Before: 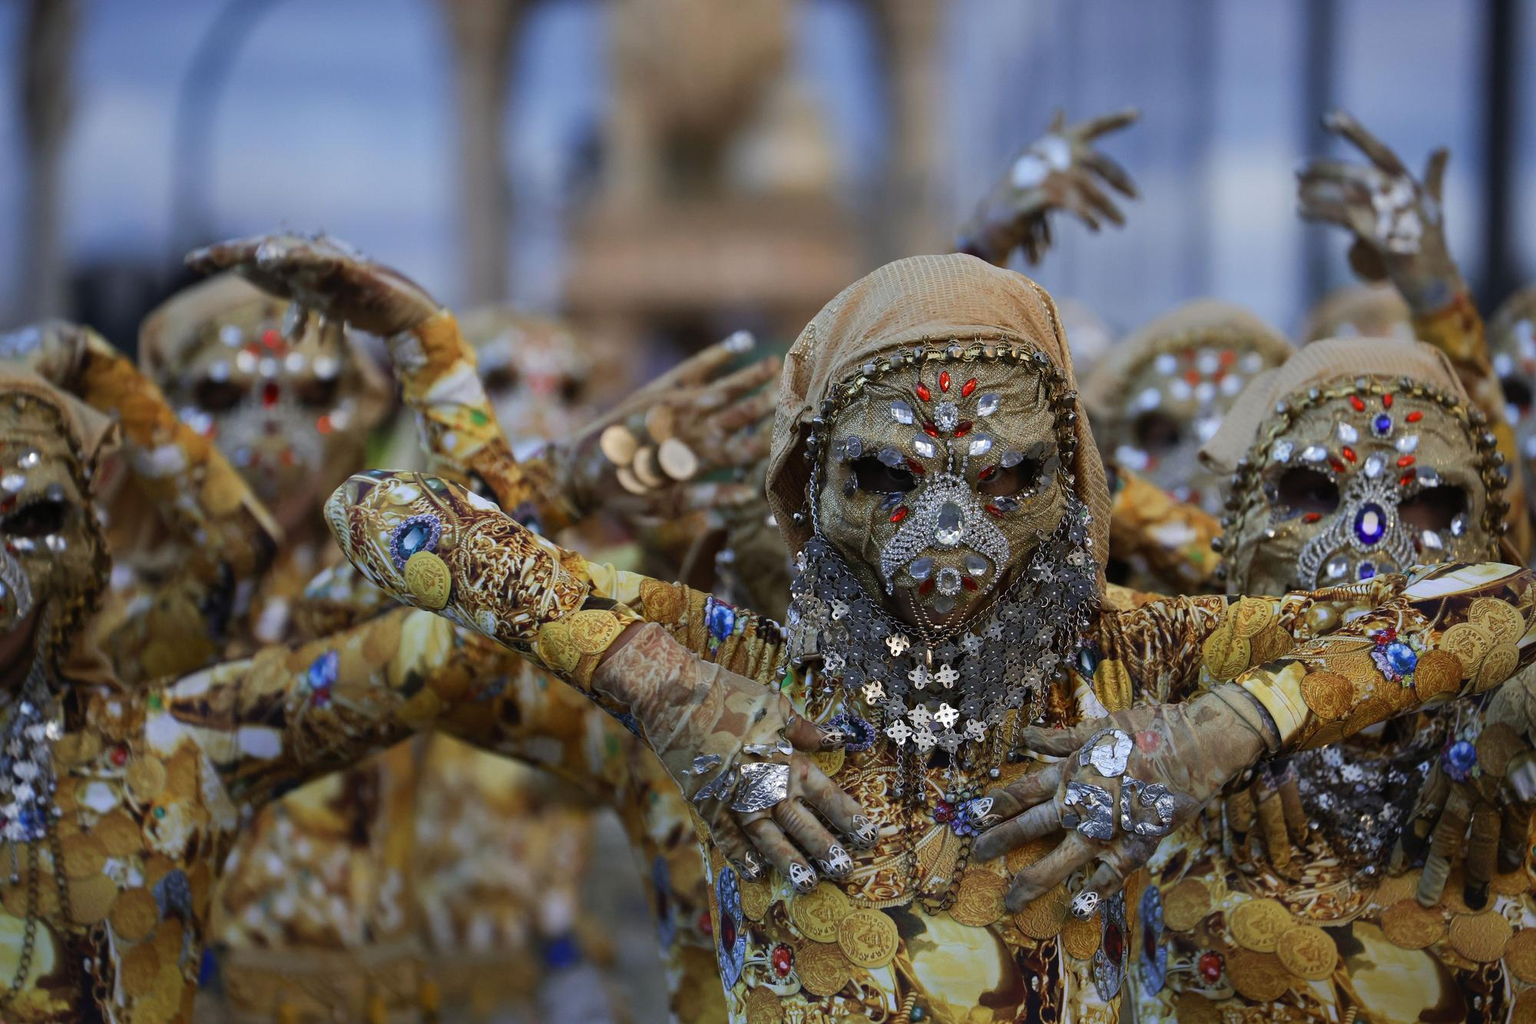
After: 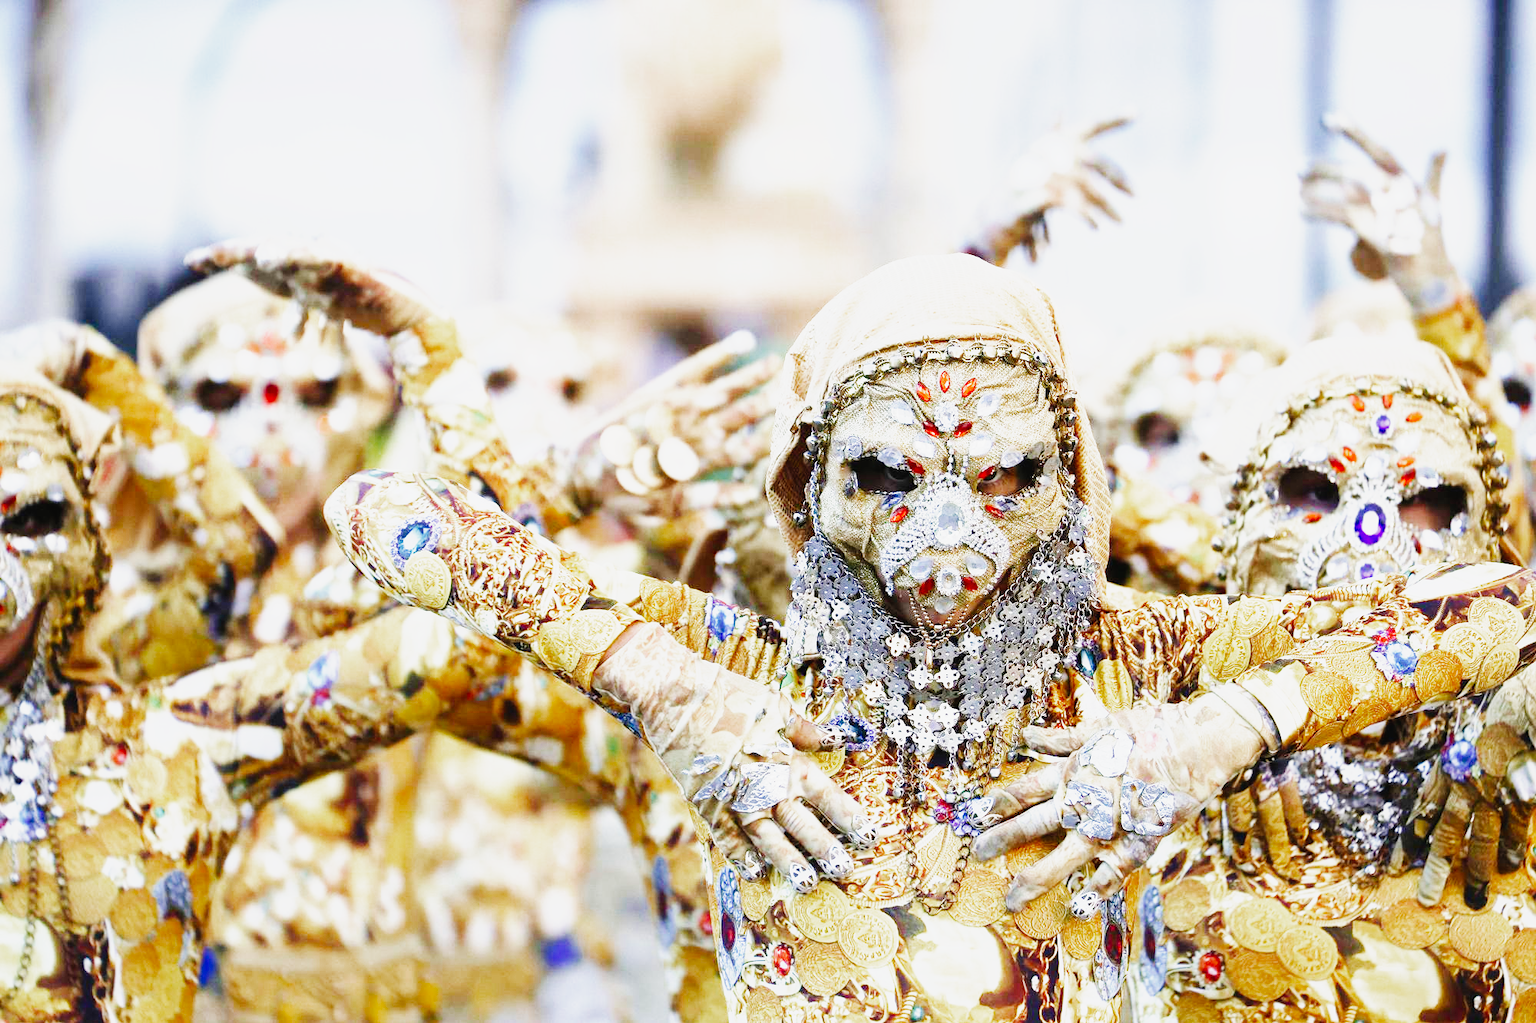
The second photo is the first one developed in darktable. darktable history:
tone curve: curves: ch0 [(0, 0.019) (0.066, 0.043) (0.189, 0.182) (0.368, 0.407) (0.501, 0.564) (0.677, 0.729) (0.851, 0.861) (0.997, 0.959)]; ch1 [(0, 0) (0.187, 0.121) (0.388, 0.346) (0.437, 0.409) (0.474, 0.472) (0.499, 0.501) (0.514, 0.507) (0.548, 0.557) (0.653, 0.663) (0.812, 0.856) (1, 1)]; ch2 [(0, 0) (0.246, 0.214) (0.421, 0.427) (0.459, 0.484) (0.5, 0.504) (0.518, 0.516) (0.529, 0.548) (0.56, 0.576) (0.607, 0.63) (0.744, 0.734) (0.867, 0.821) (0.993, 0.889)], preserve colors none
base curve: curves: ch0 [(0, 0) (0.007, 0.004) (0.027, 0.03) (0.046, 0.07) (0.207, 0.54) (0.442, 0.872) (0.673, 0.972) (1, 1)], preserve colors none
color zones: curves: ch0 [(0, 0.444) (0.143, 0.442) (0.286, 0.441) (0.429, 0.441) (0.571, 0.441) (0.714, 0.441) (0.857, 0.442) (1, 0.444)]
exposure: black level correction 0, exposure 1.743 EV, compensate highlight preservation false
